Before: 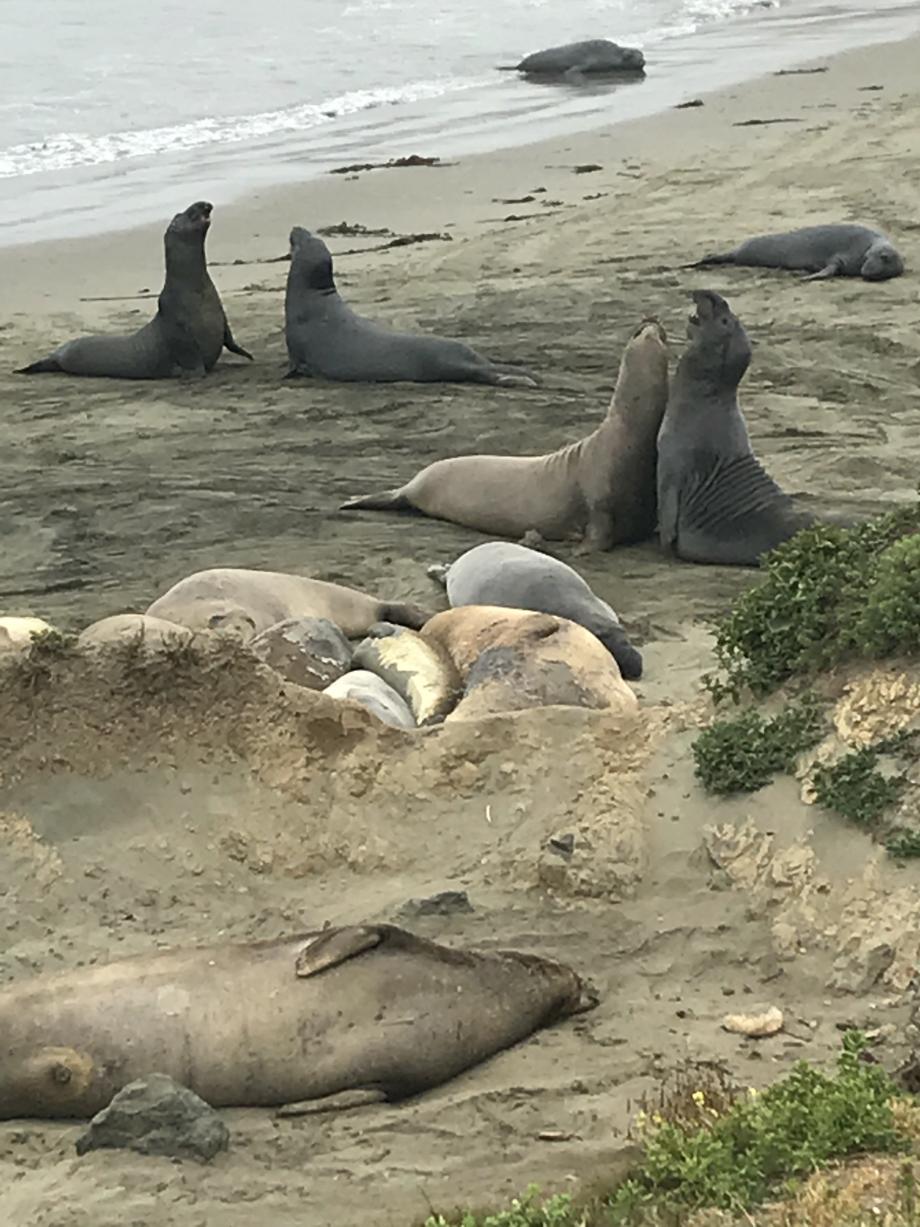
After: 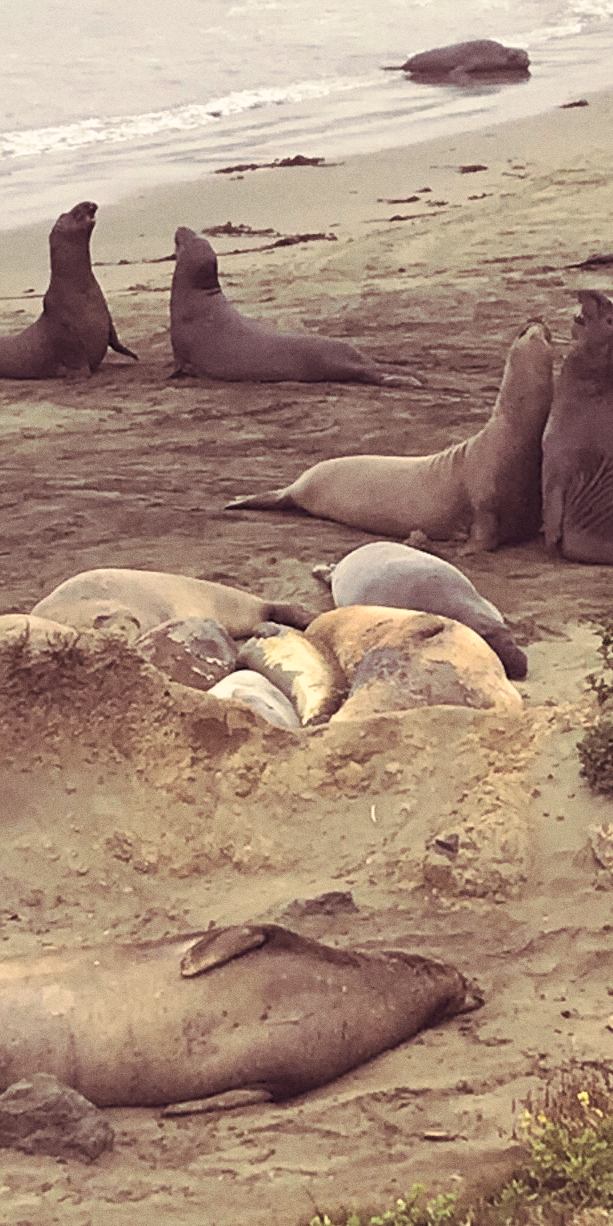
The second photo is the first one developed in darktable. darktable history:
crop and rotate: left 12.648%, right 20.685%
grain: coarseness 0.09 ISO
color balance rgb: shadows lift › hue 87.51°, highlights gain › chroma 3.21%, highlights gain › hue 55.1°, global offset › chroma 0.15%, global offset › hue 253.66°, linear chroma grading › global chroma 0.5%
split-toning: shadows › hue 360°
contrast brightness saturation: contrast 0.03, brightness 0.06, saturation 0.13
